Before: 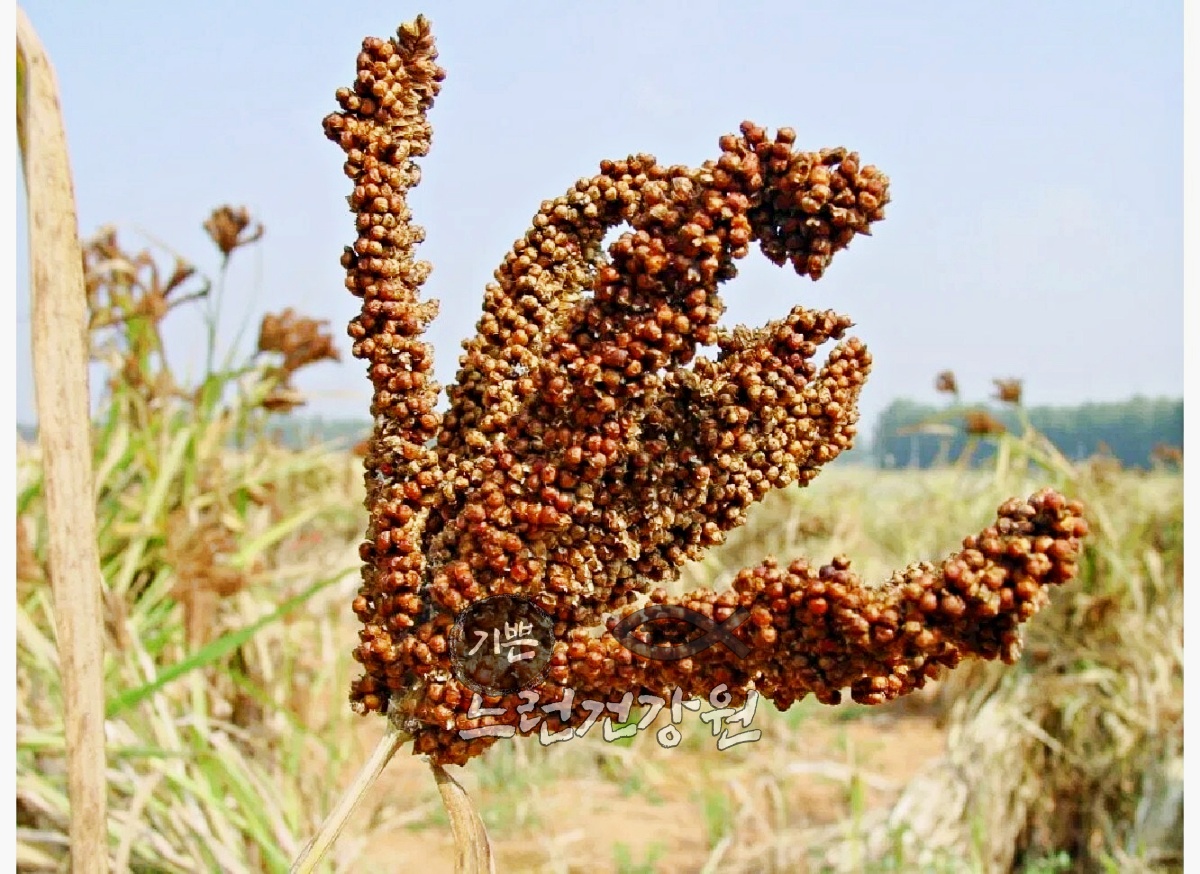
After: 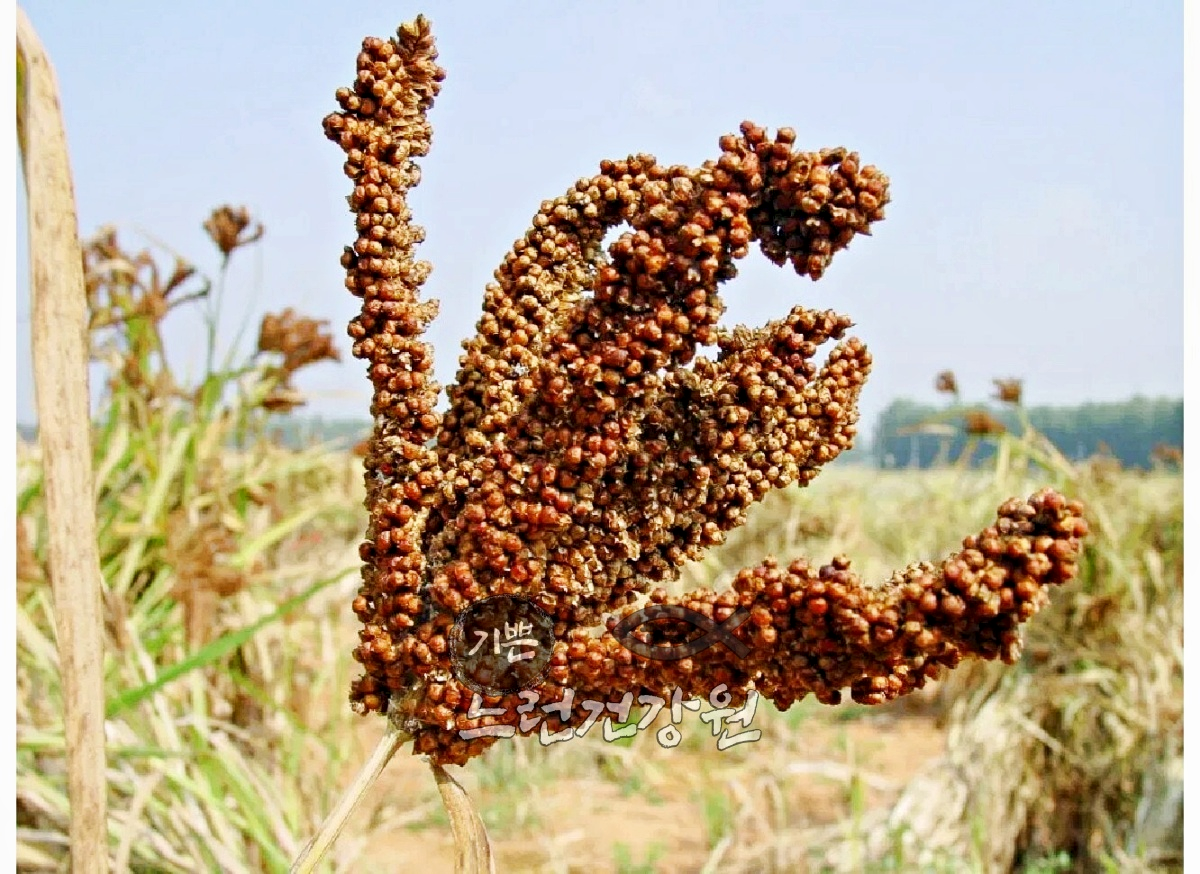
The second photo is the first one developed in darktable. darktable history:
local contrast: highlights 105%, shadows 100%, detail 119%, midtone range 0.2
